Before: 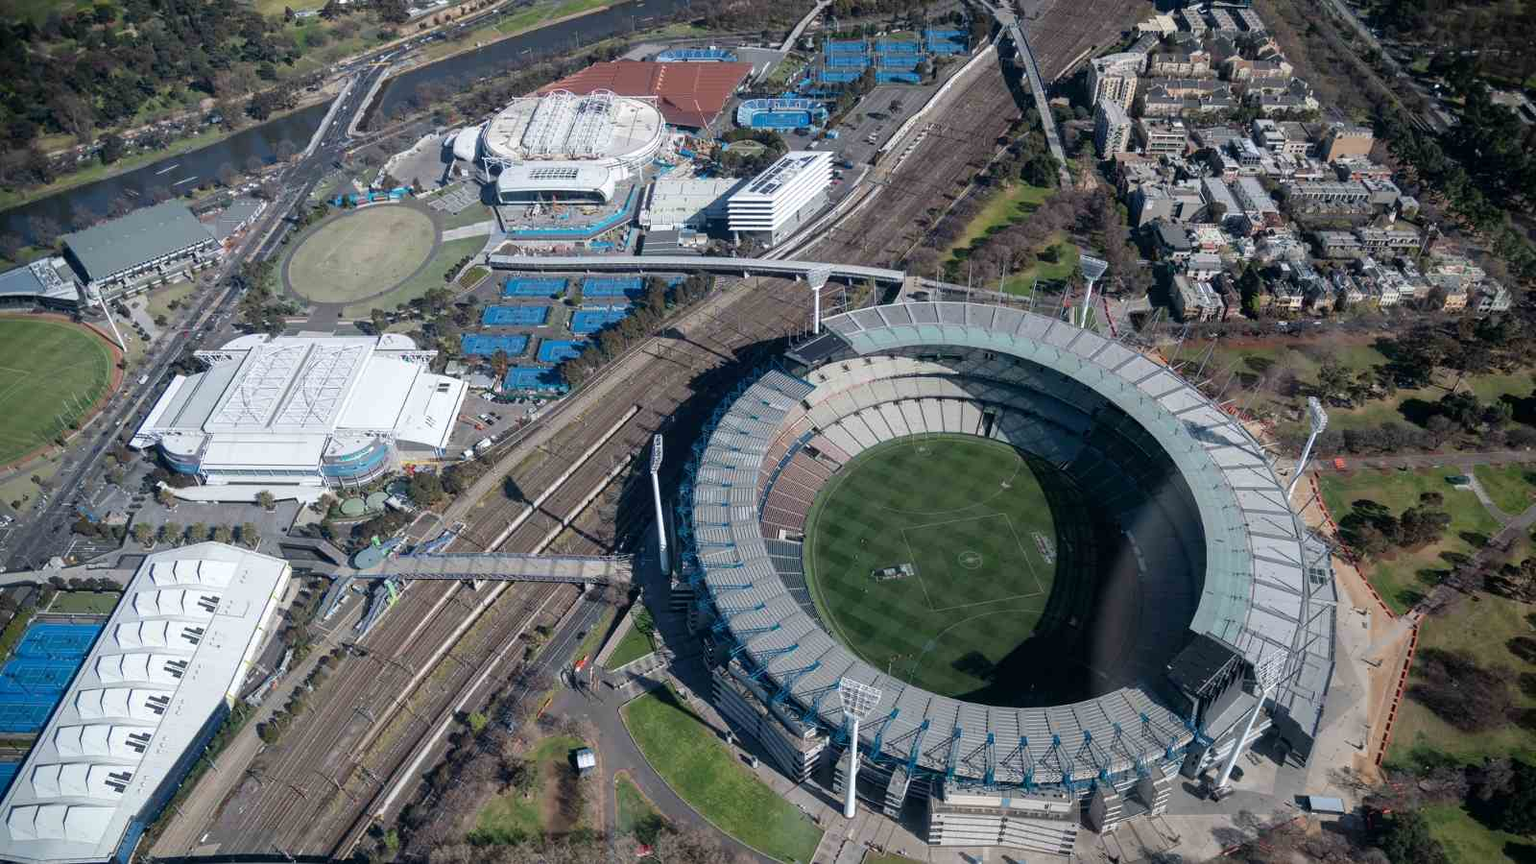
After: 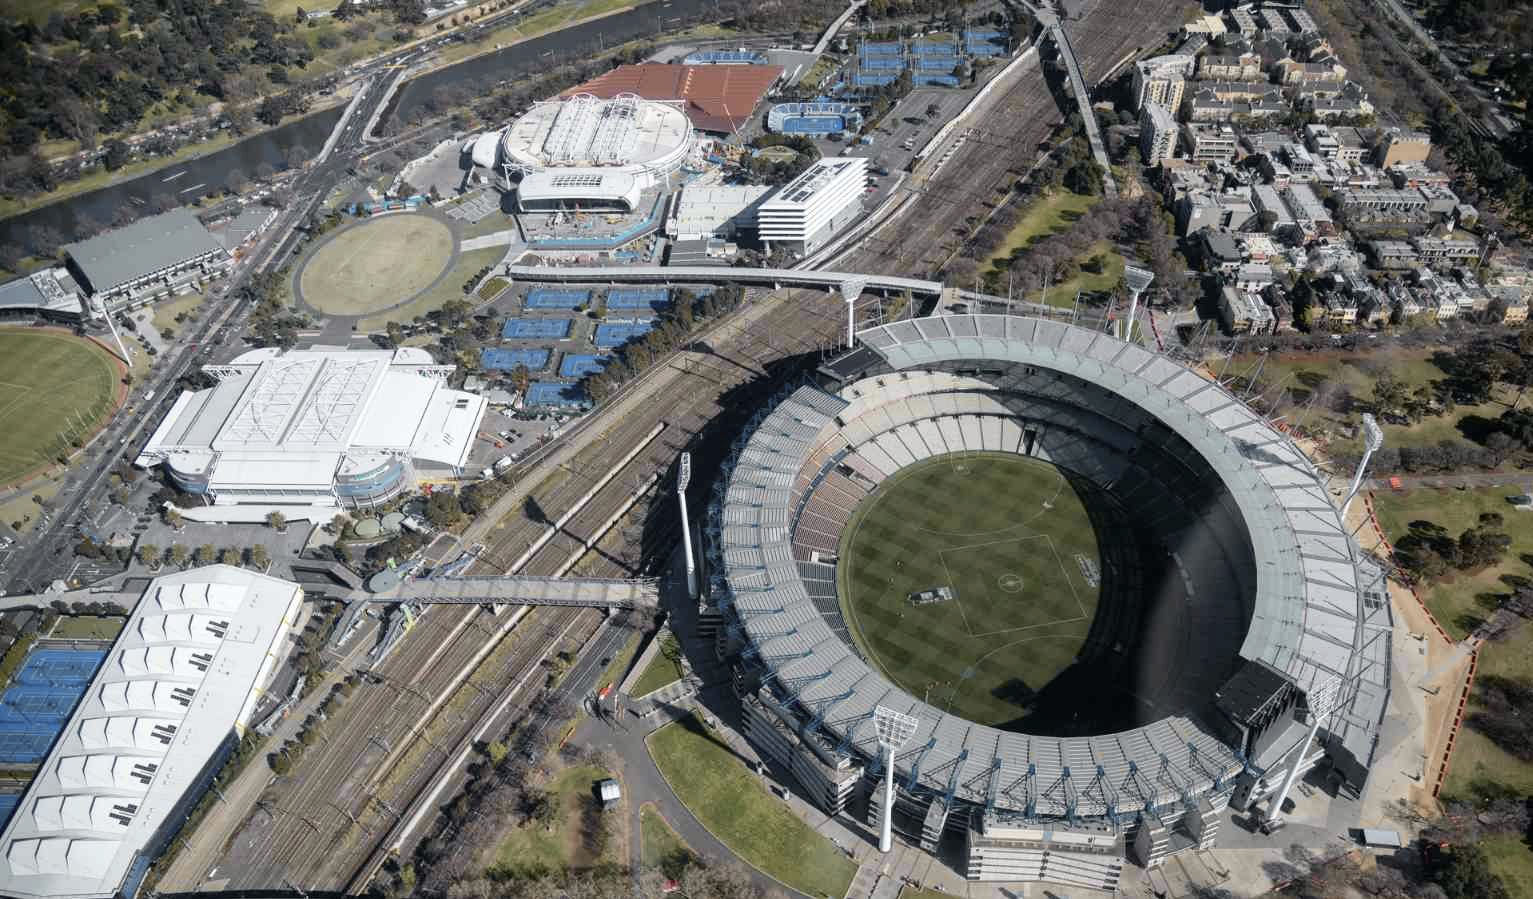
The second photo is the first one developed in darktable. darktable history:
crop: right 4.126%, bottom 0.031%
tone curve: curves: ch0 [(0, 0) (0.765, 0.816) (1, 1)]; ch1 [(0, 0) (0.425, 0.464) (0.5, 0.5) (0.531, 0.522) (0.588, 0.575) (0.994, 0.939)]; ch2 [(0, 0) (0.398, 0.435) (0.455, 0.481) (0.501, 0.504) (0.529, 0.544) (0.584, 0.585) (1, 0.911)], color space Lab, independent channels
